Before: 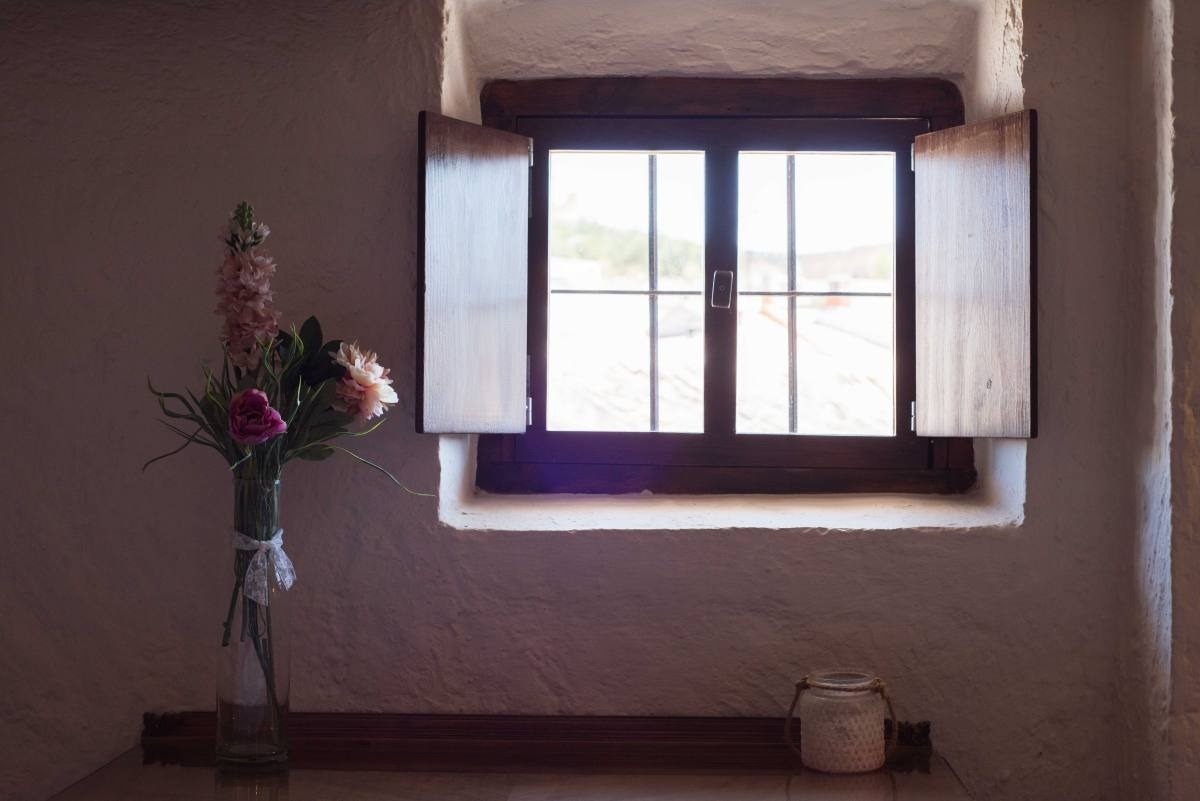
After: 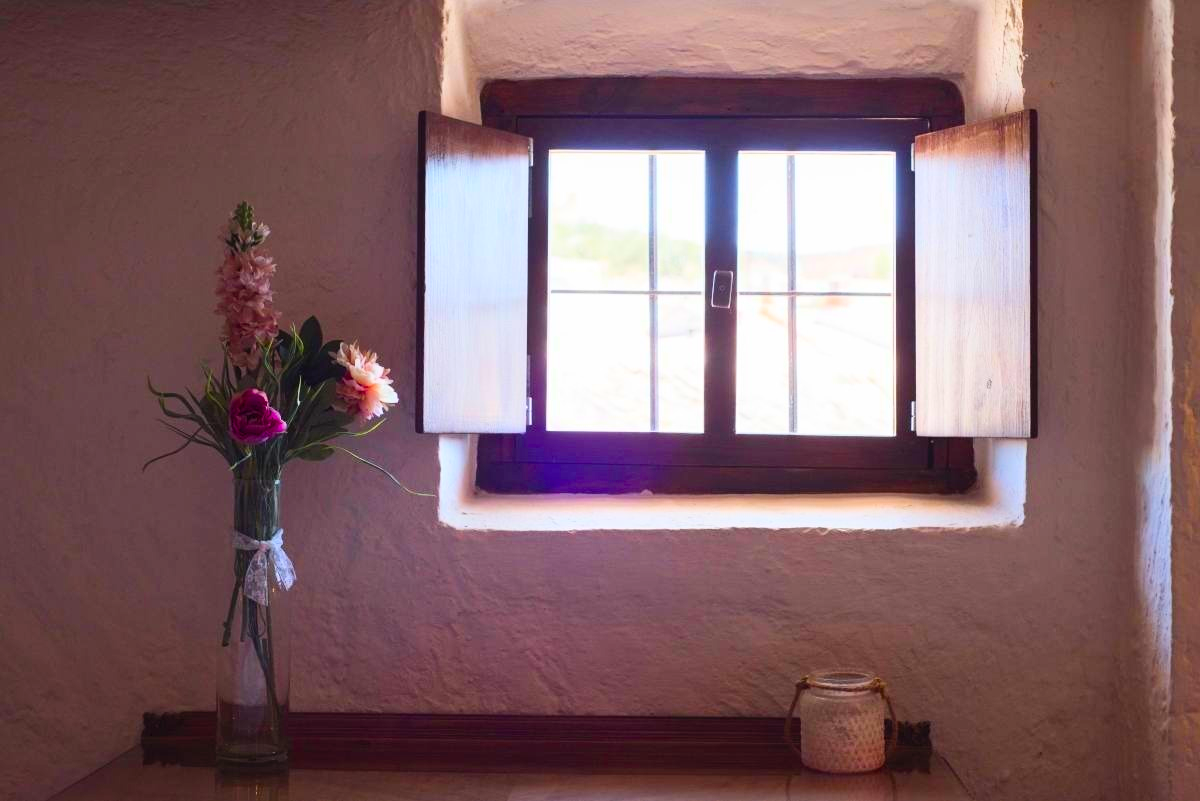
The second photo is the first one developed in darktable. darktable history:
vibrance: vibrance 60%
color balance rgb: perceptual saturation grading › global saturation 25%, perceptual brilliance grading › mid-tones 10%, perceptual brilliance grading › shadows 15%, global vibrance 20%
contrast brightness saturation: contrast 0.2, brightness 0.16, saturation 0.22
